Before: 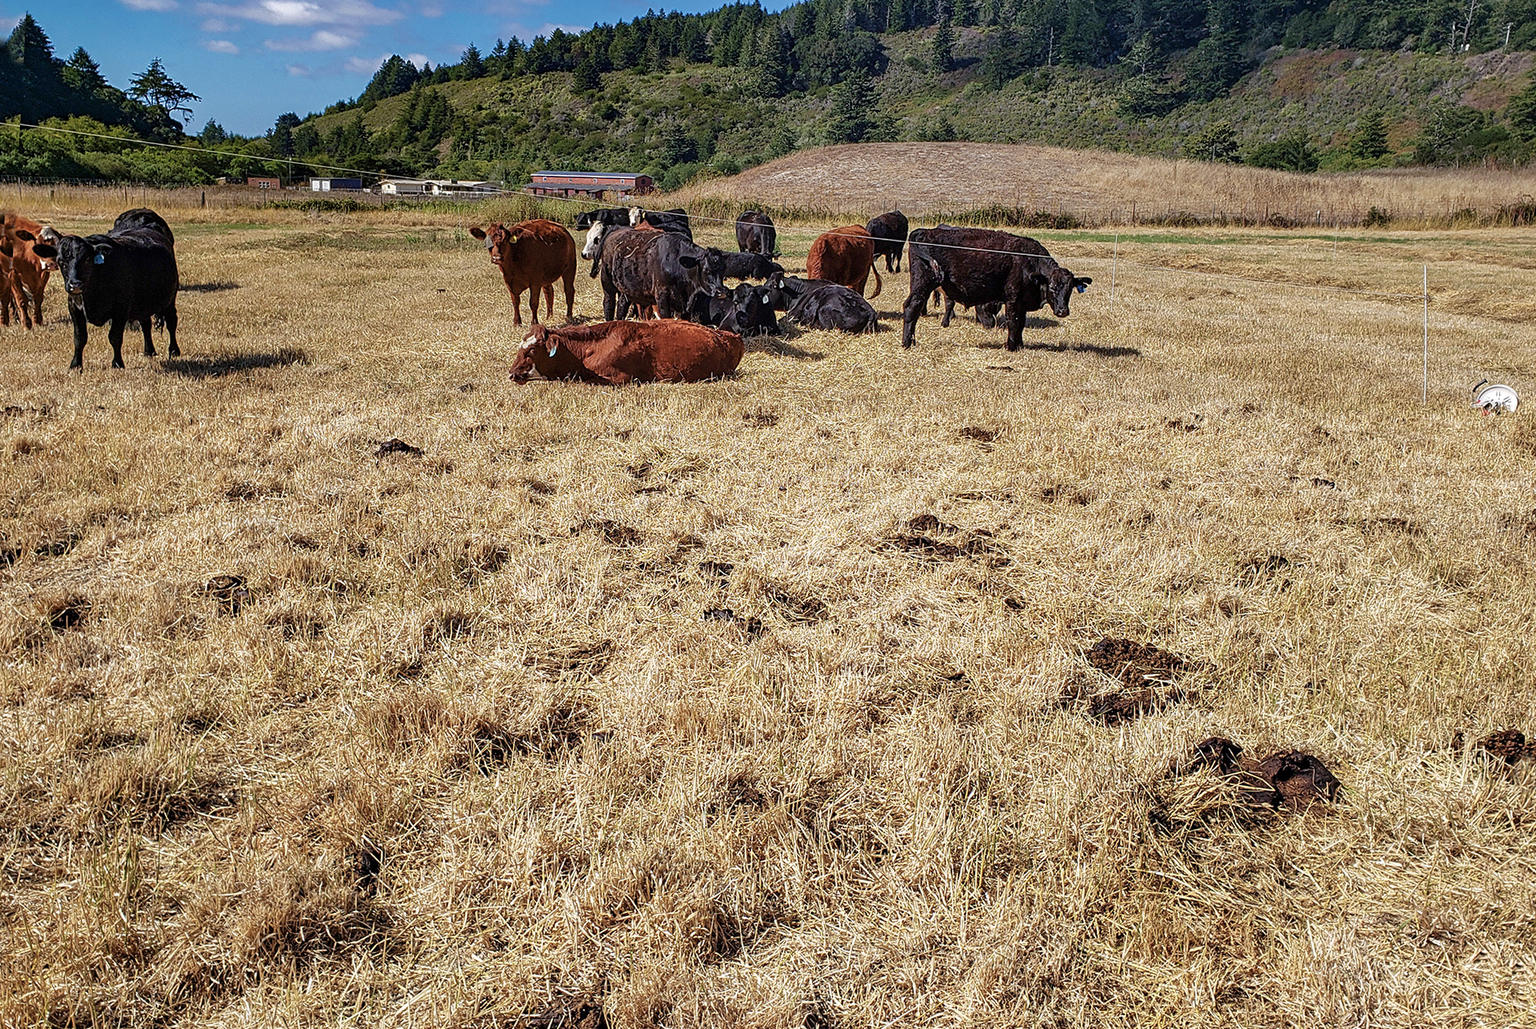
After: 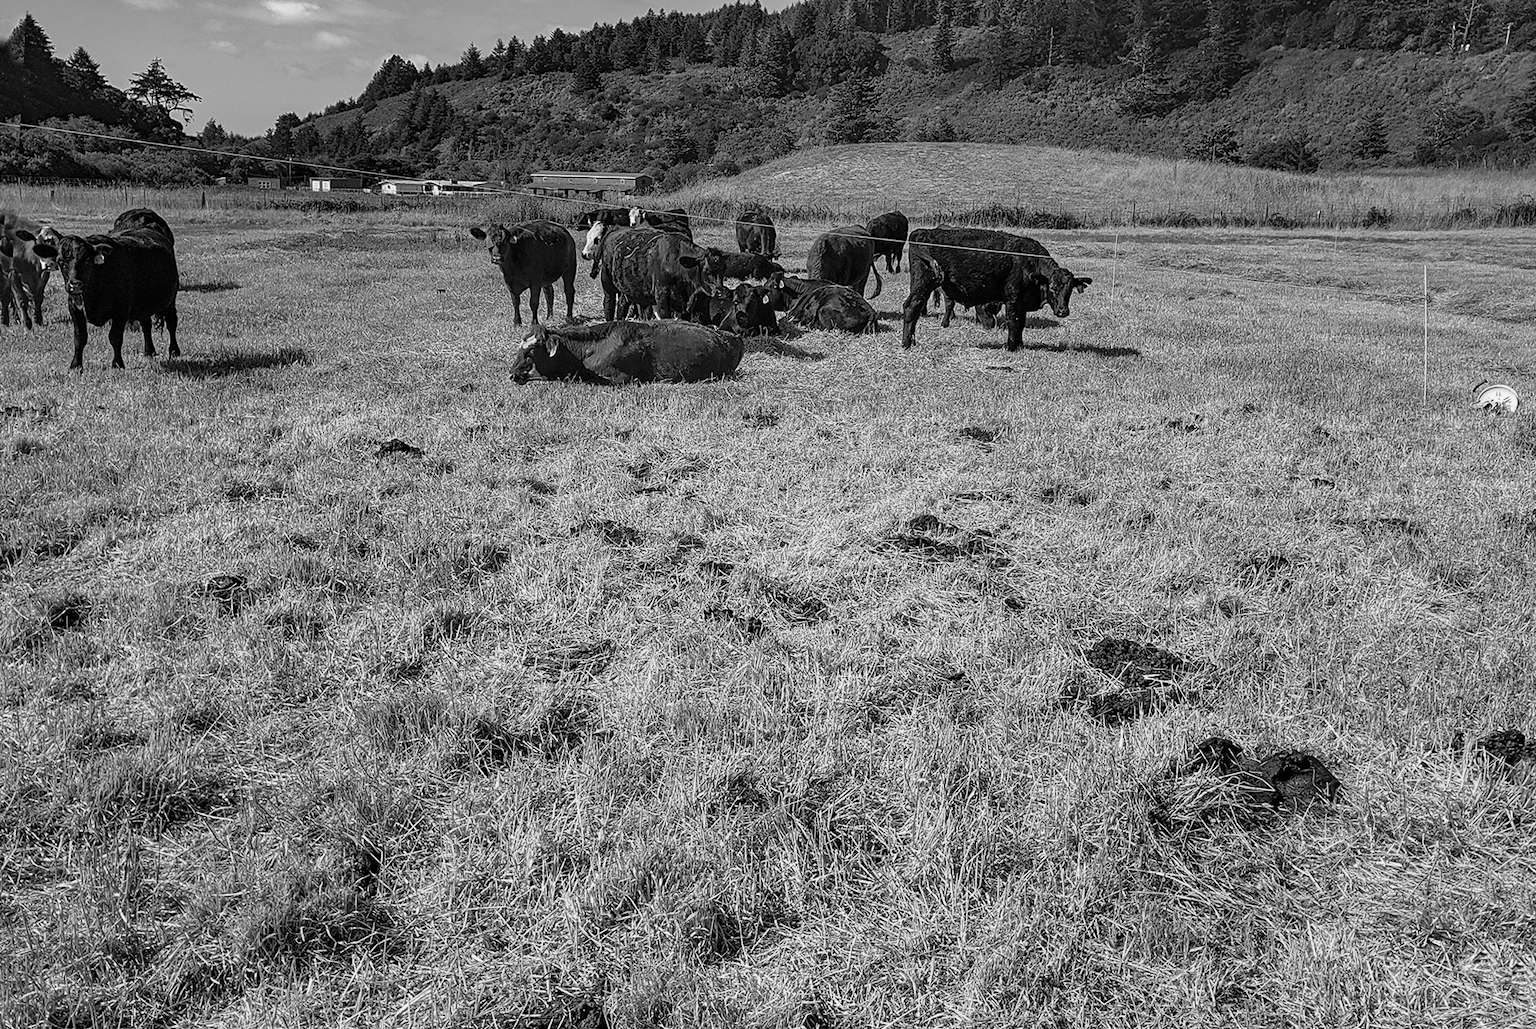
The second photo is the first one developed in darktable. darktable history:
color calibration: output gray [0.253, 0.26, 0.487, 0], x 0.342, y 0.355, temperature 5151.69 K
